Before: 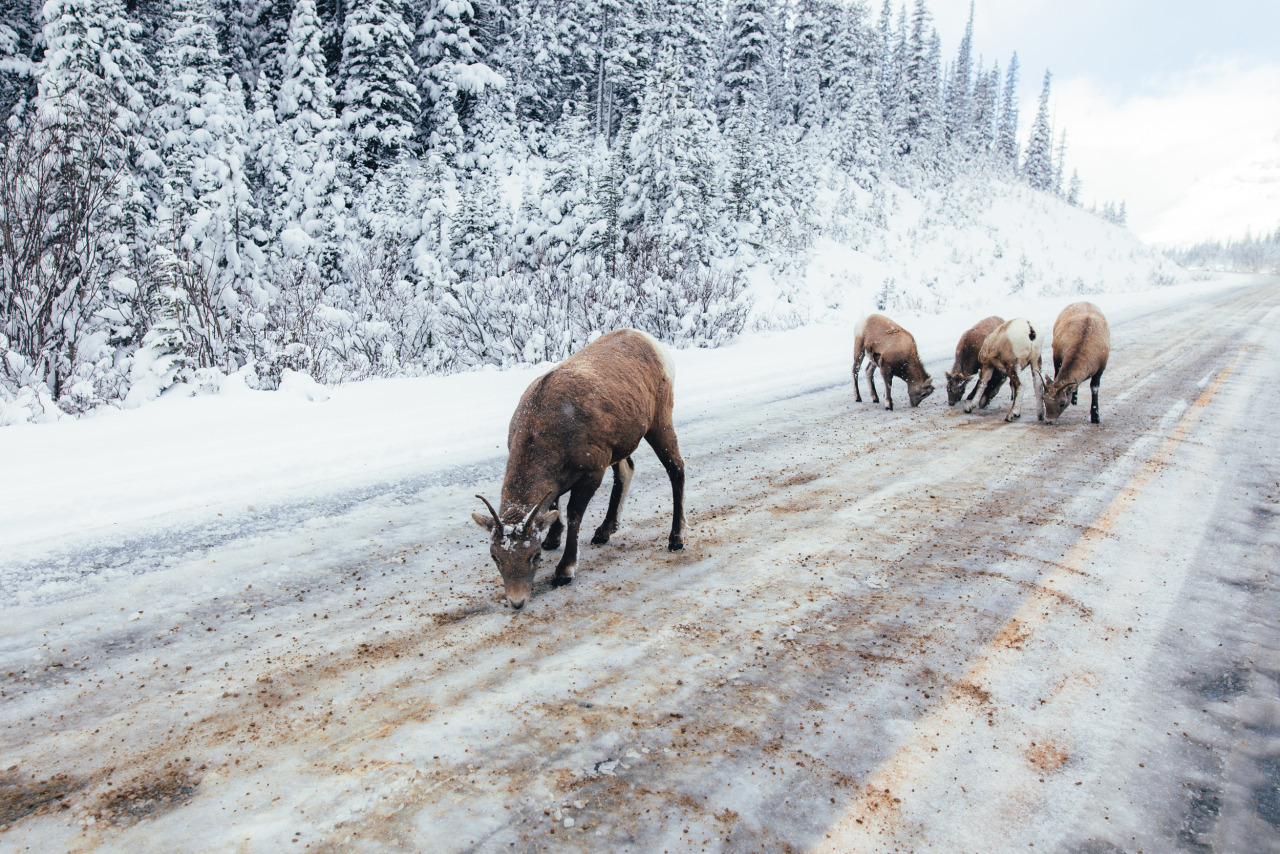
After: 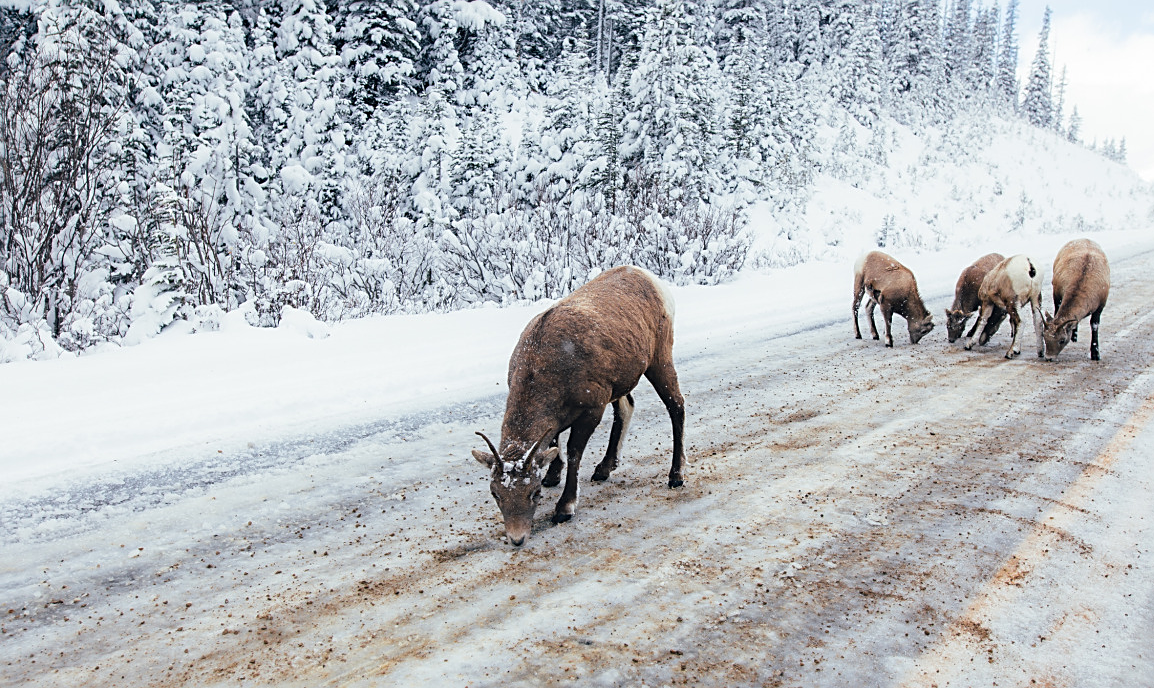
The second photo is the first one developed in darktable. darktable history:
sharpen: on, module defaults
crop: top 7.407%, right 9.803%, bottom 12.02%
